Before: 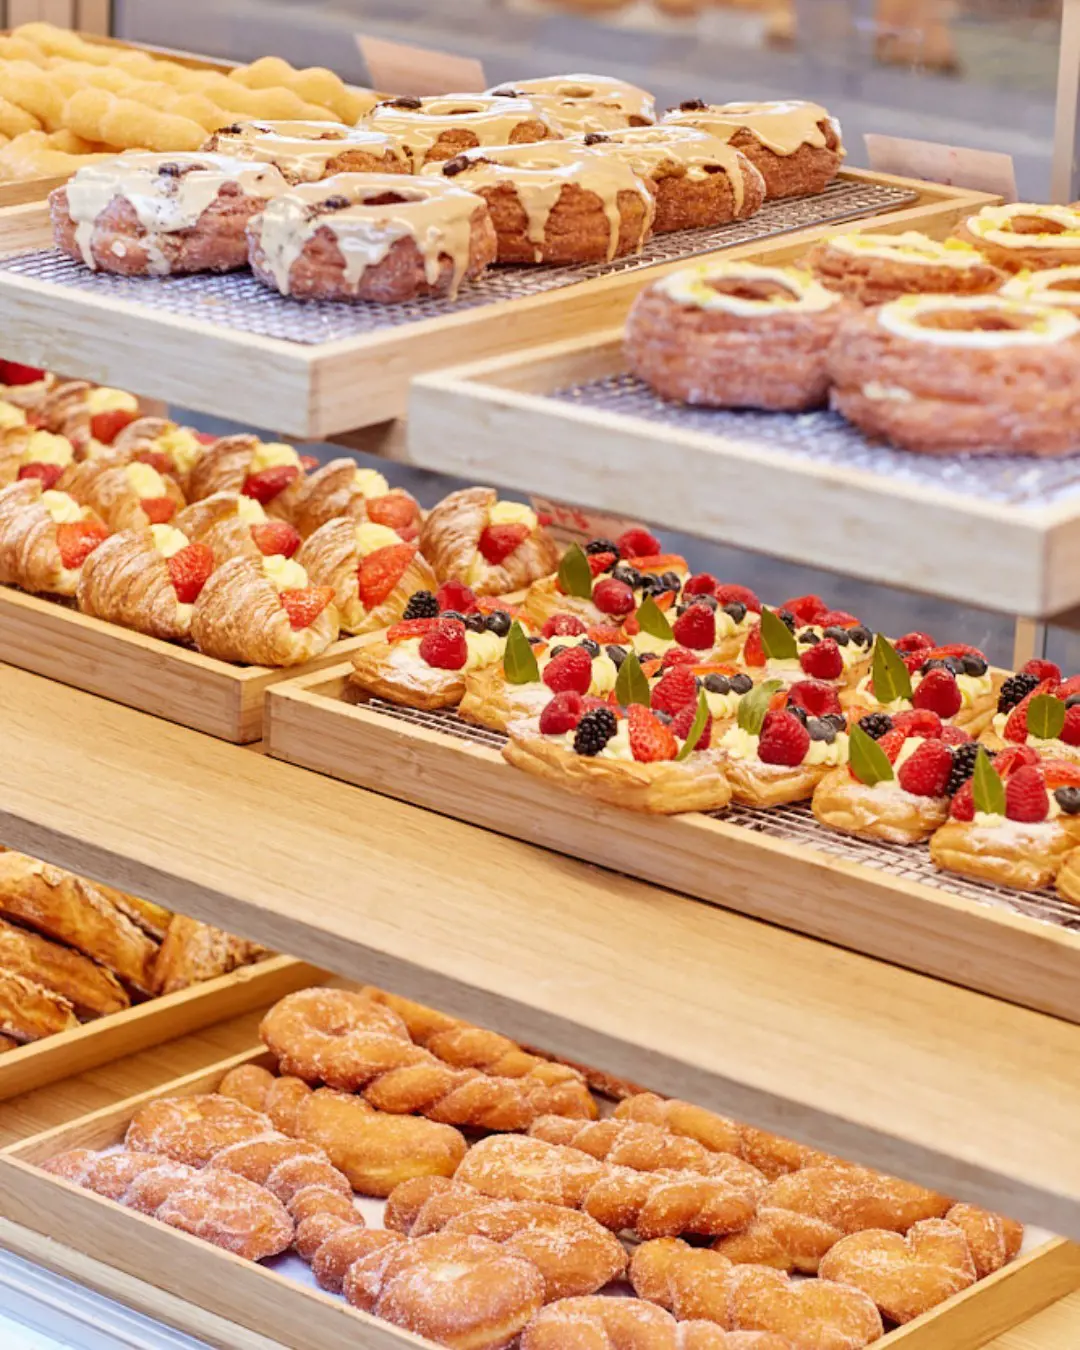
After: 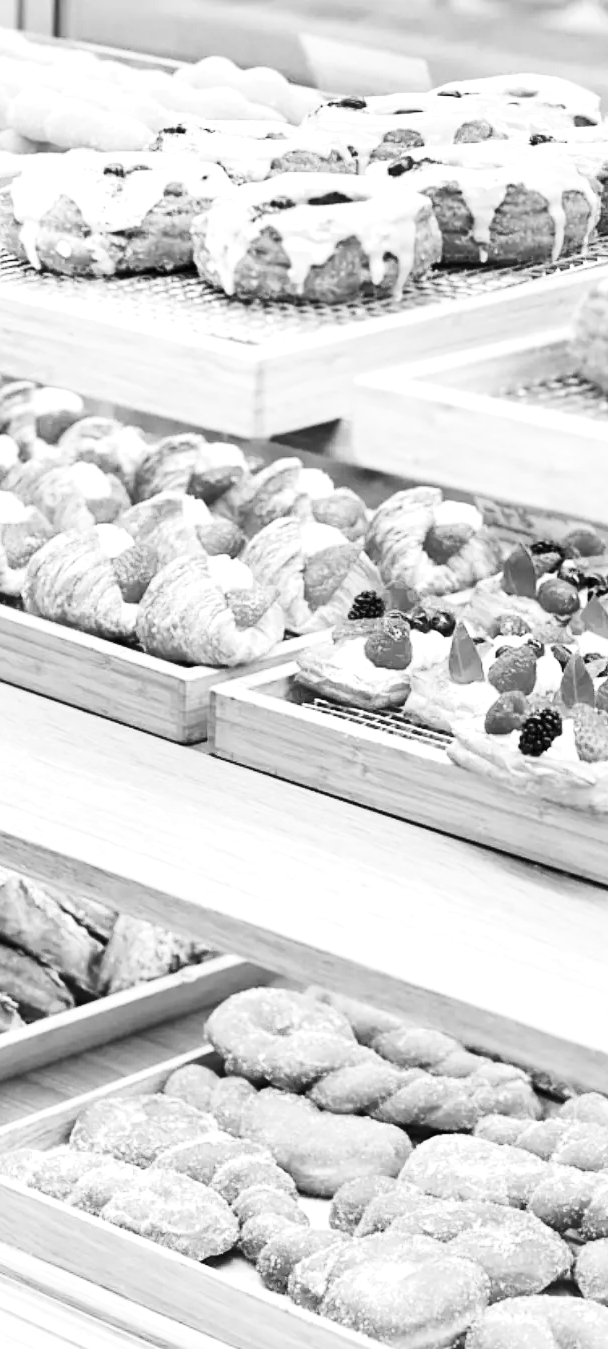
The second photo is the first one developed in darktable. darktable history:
crop: left 5.114%, right 38.589%
exposure: black level correction 0, exposure 0.7 EV, compensate exposure bias true, compensate highlight preservation false
monochrome: on, module defaults
contrast brightness saturation: contrast 0.28
